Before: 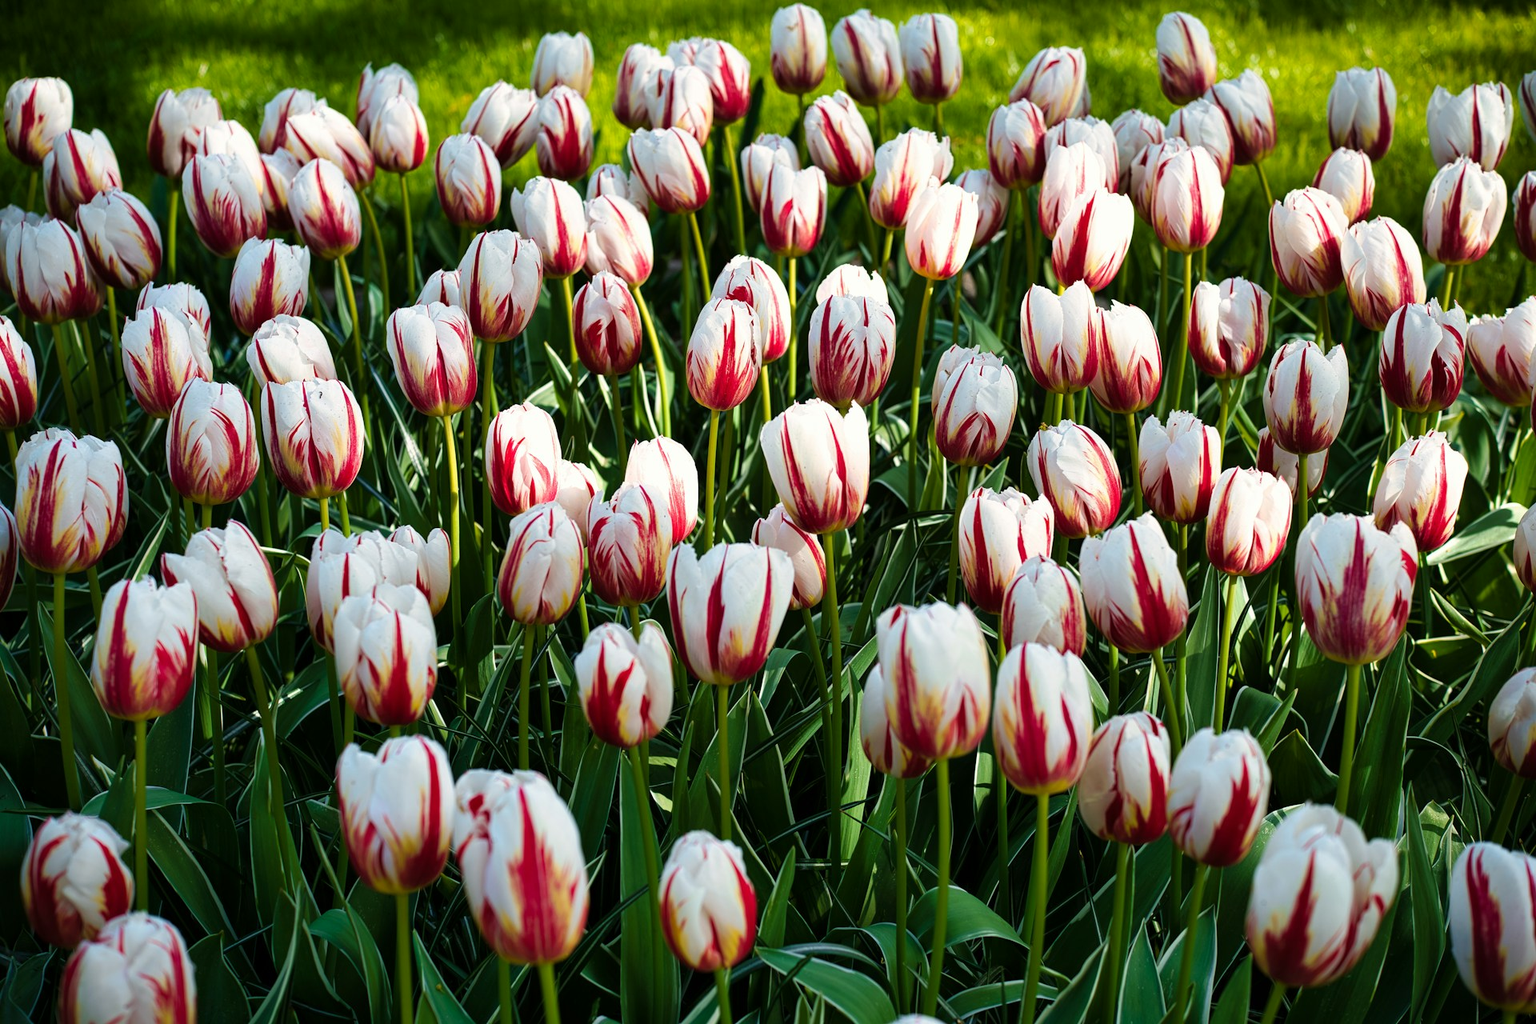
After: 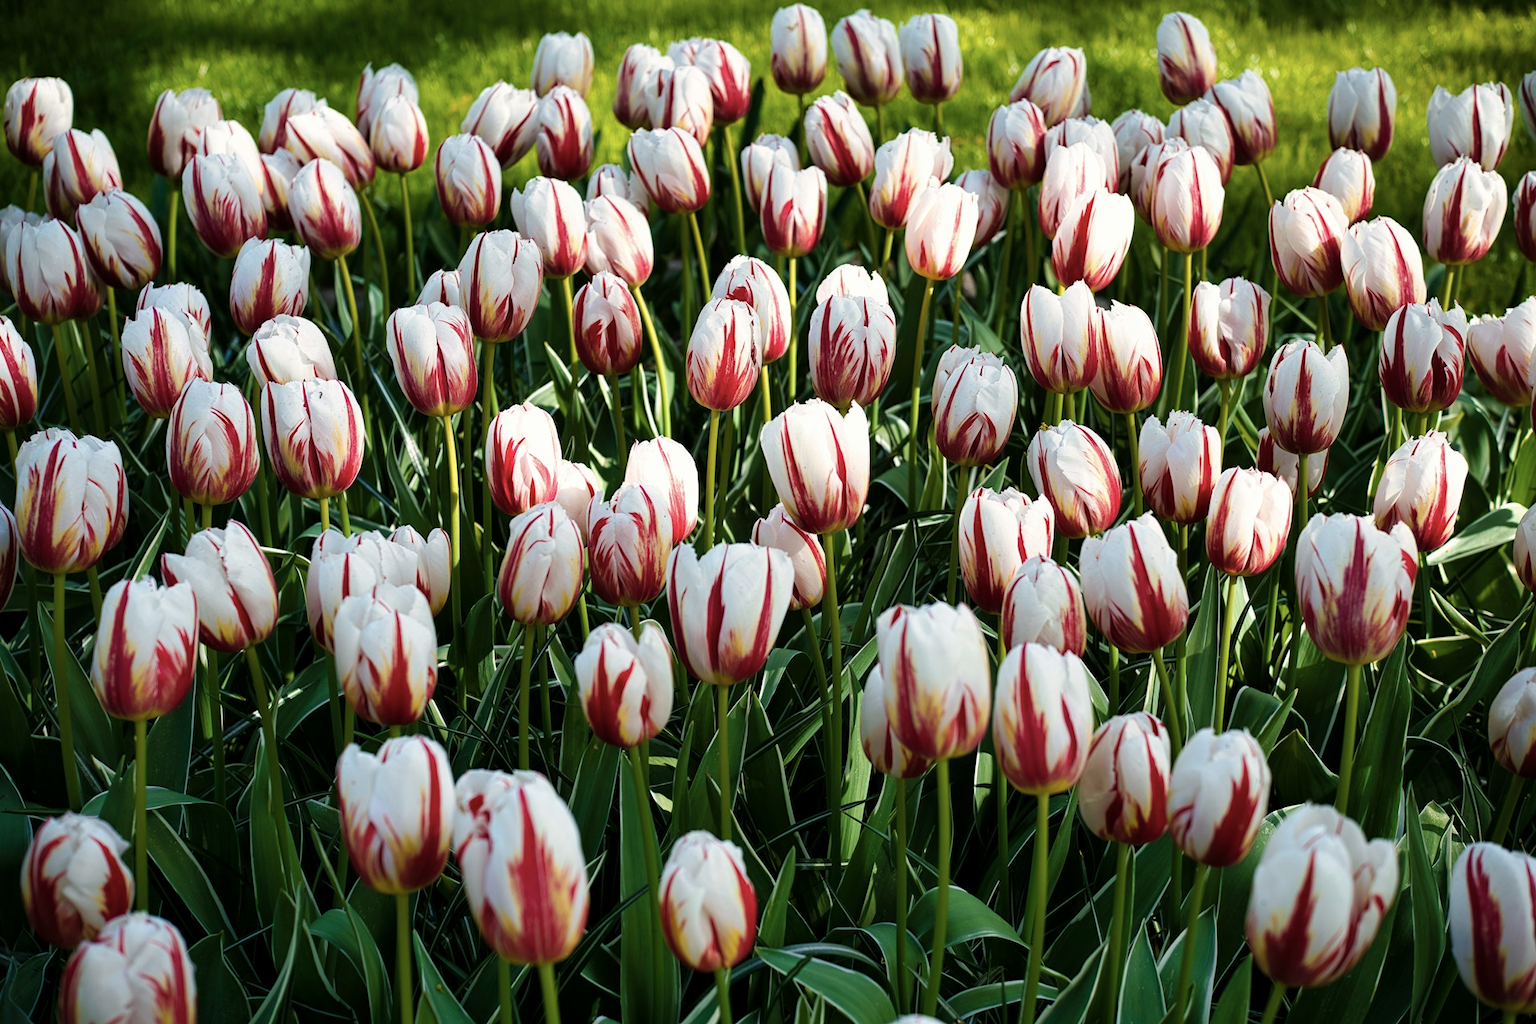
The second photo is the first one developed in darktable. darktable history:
color contrast: green-magenta contrast 0.84, blue-yellow contrast 0.86
exposure: black level correction 0.001, compensate highlight preservation false
